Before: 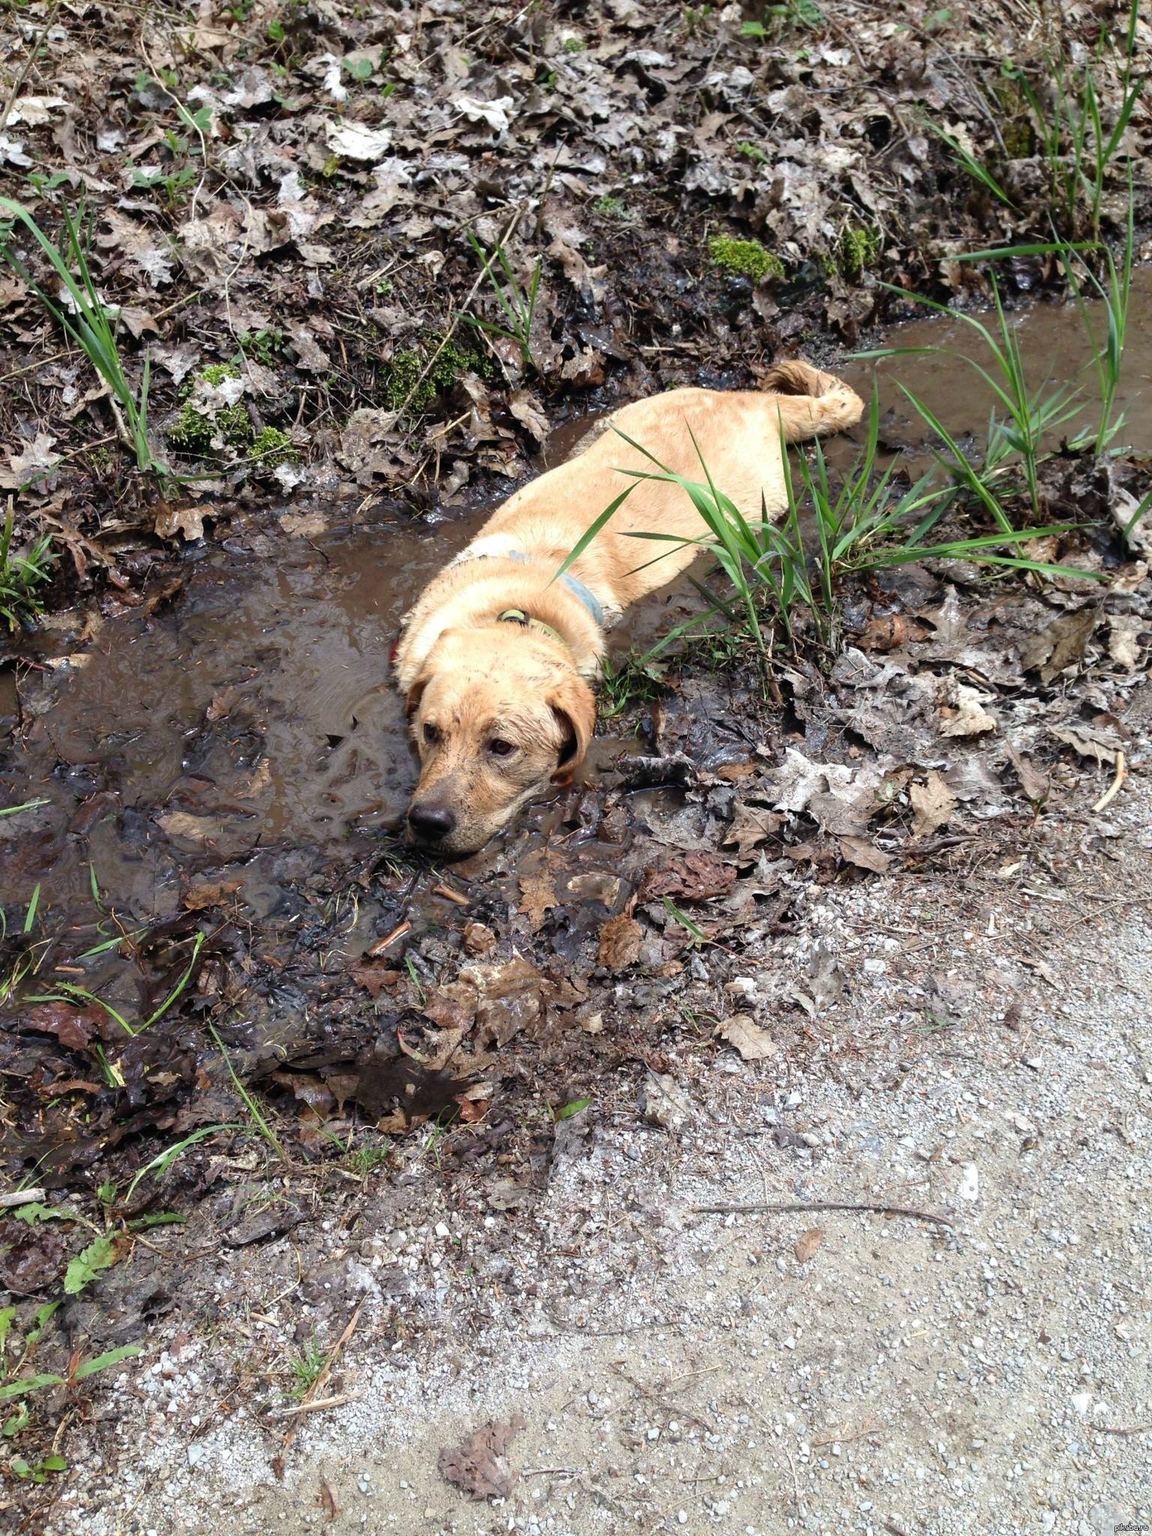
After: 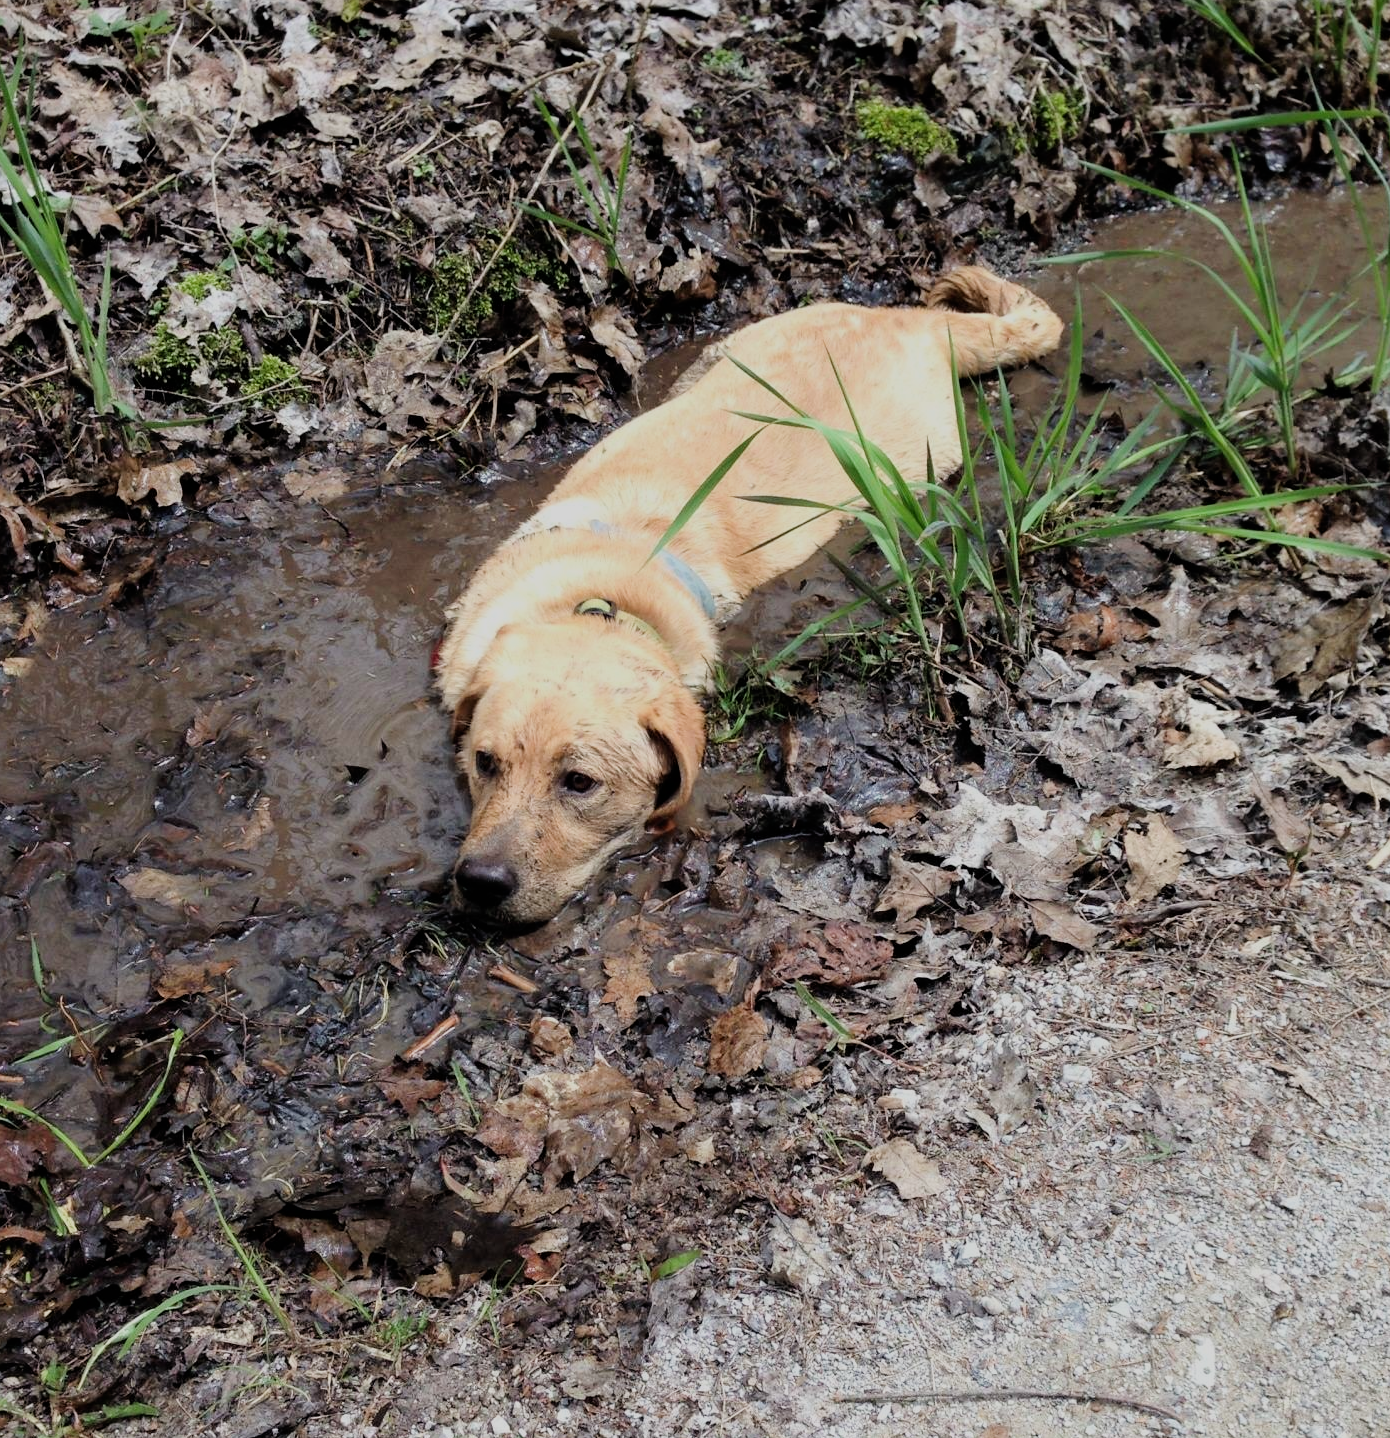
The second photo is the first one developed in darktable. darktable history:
filmic rgb: black relative exposure -7.65 EV, white relative exposure 4.56 EV, hardness 3.61
crop: left 5.821%, top 10.462%, right 3.664%, bottom 19.311%
